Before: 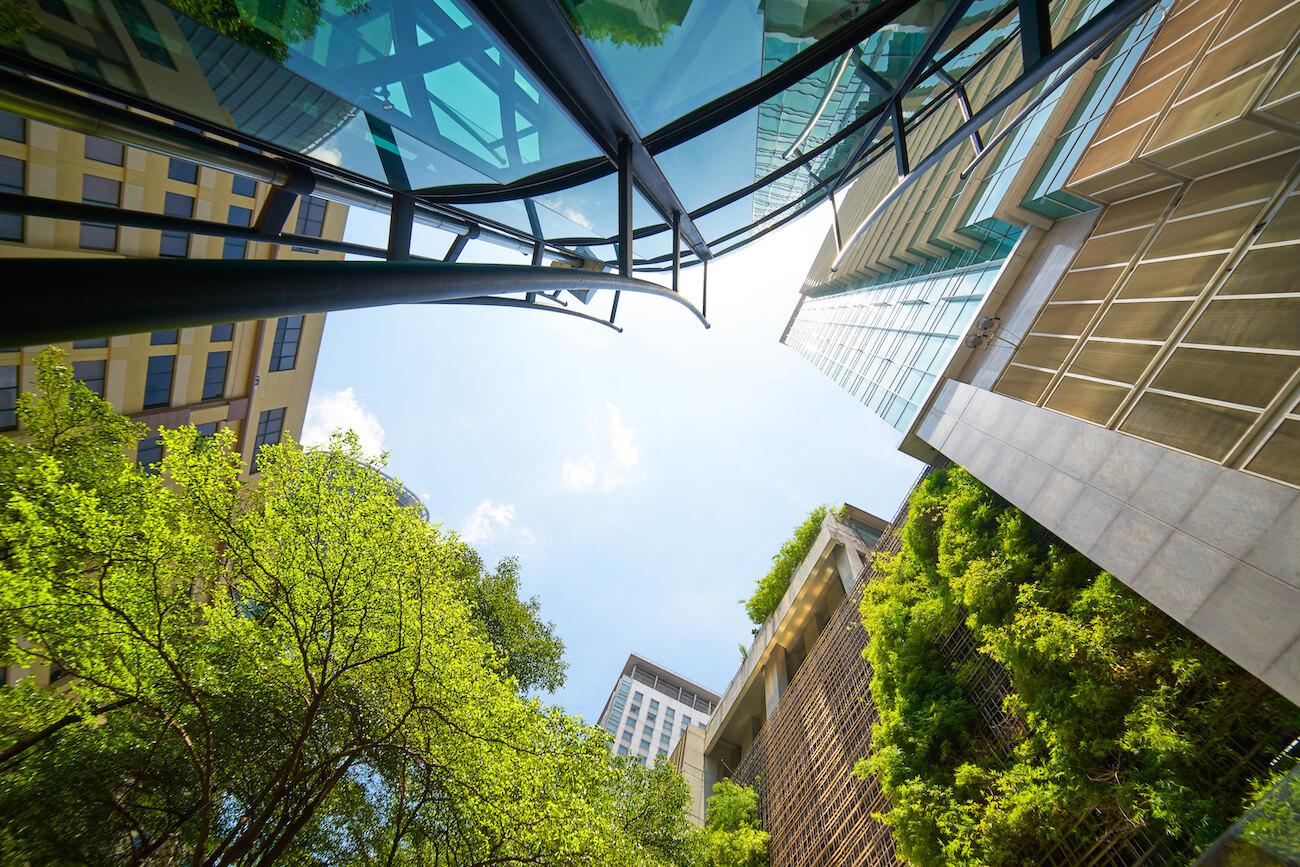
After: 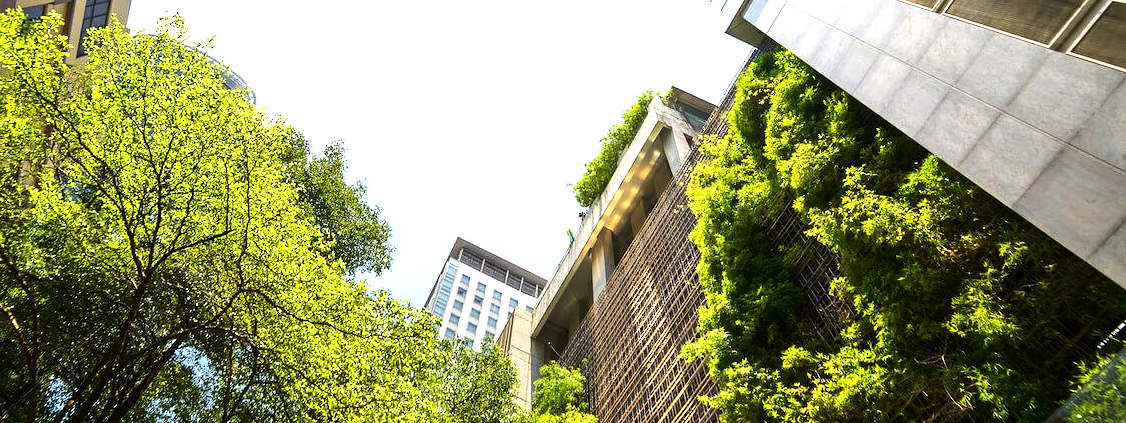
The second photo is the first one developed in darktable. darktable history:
tone equalizer: -8 EV -1.11 EV, -7 EV -1.01 EV, -6 EV -0.872 EV, -5 EV -0.598 EV, -3 EV 0.559 EV, -2 EV 0.862 EV, -1 EV 0.997 EV, +0 EV 1.08 EV, edges refinement/feathering 500, mask exposure compensation -1.57 EV, preserve details no
crop and rotate: left 13.317%, top 48.278%, bottom 2.895%
